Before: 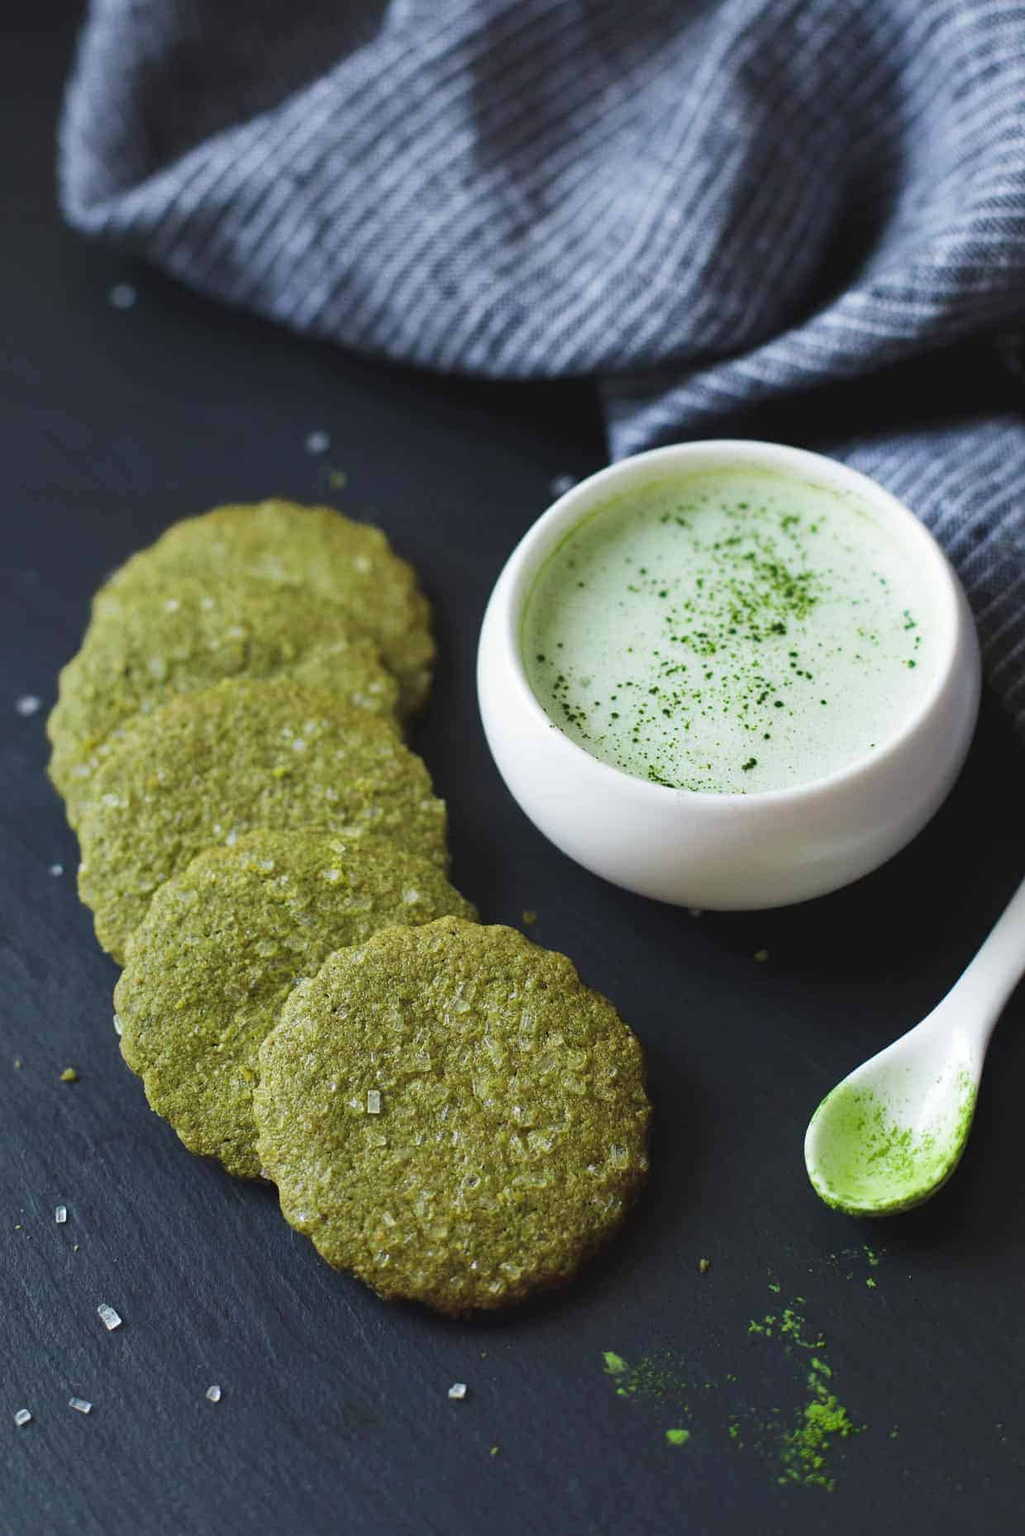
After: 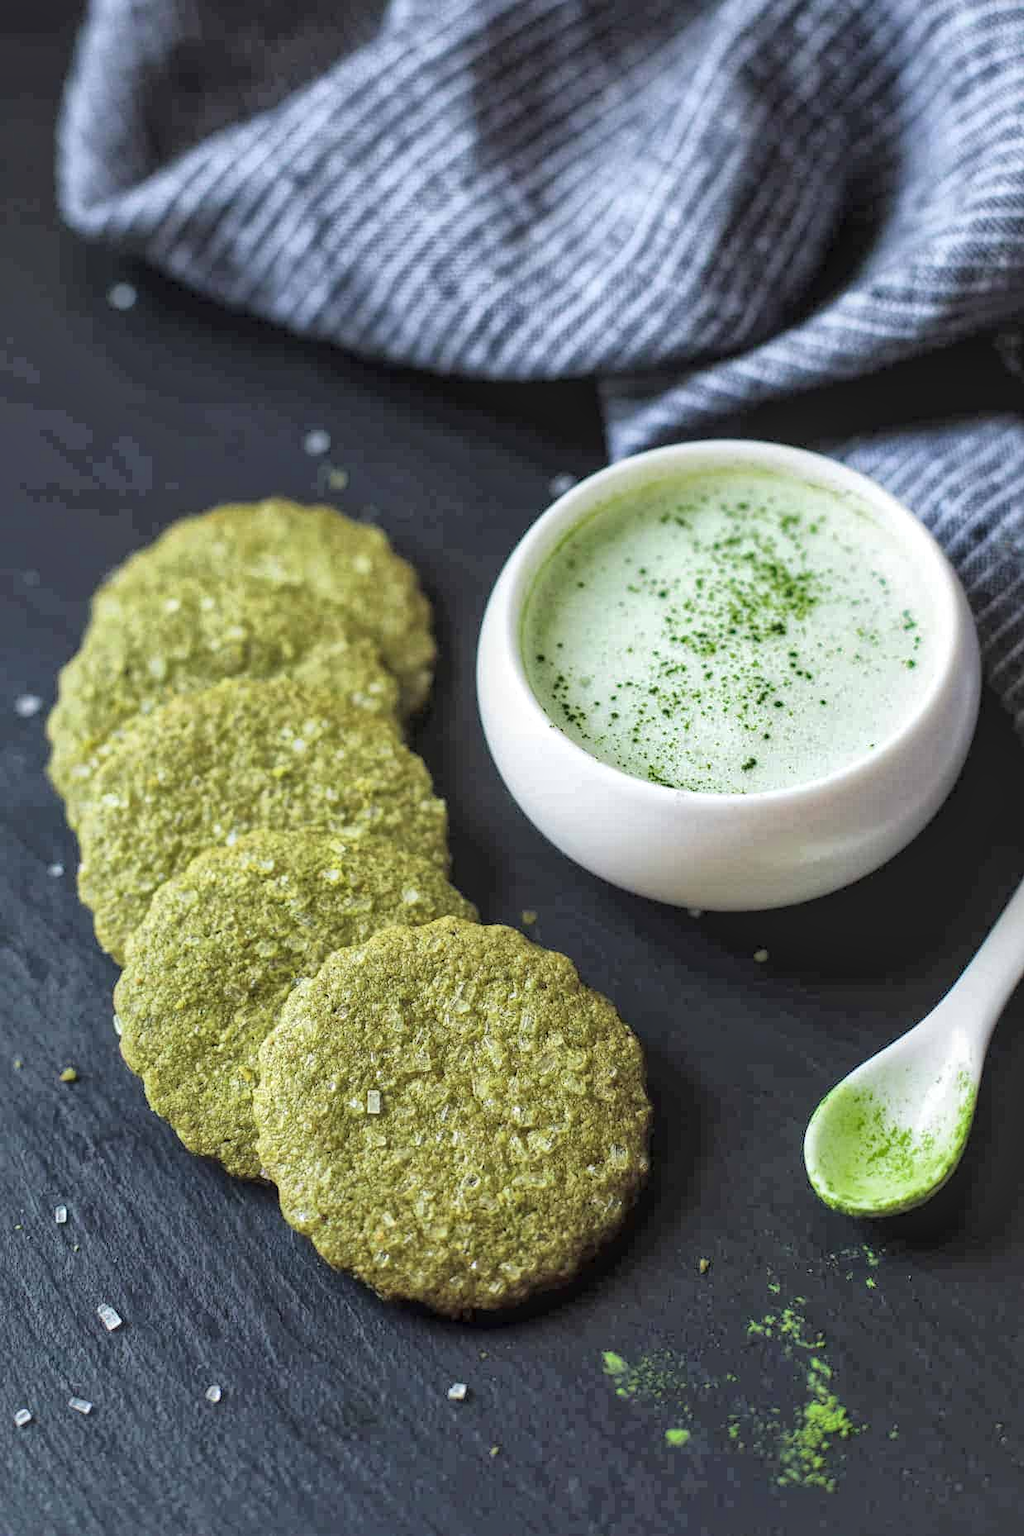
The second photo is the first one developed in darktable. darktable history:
global tonemap: drago (1, 100), detail 1
local contrast: detail 130%
